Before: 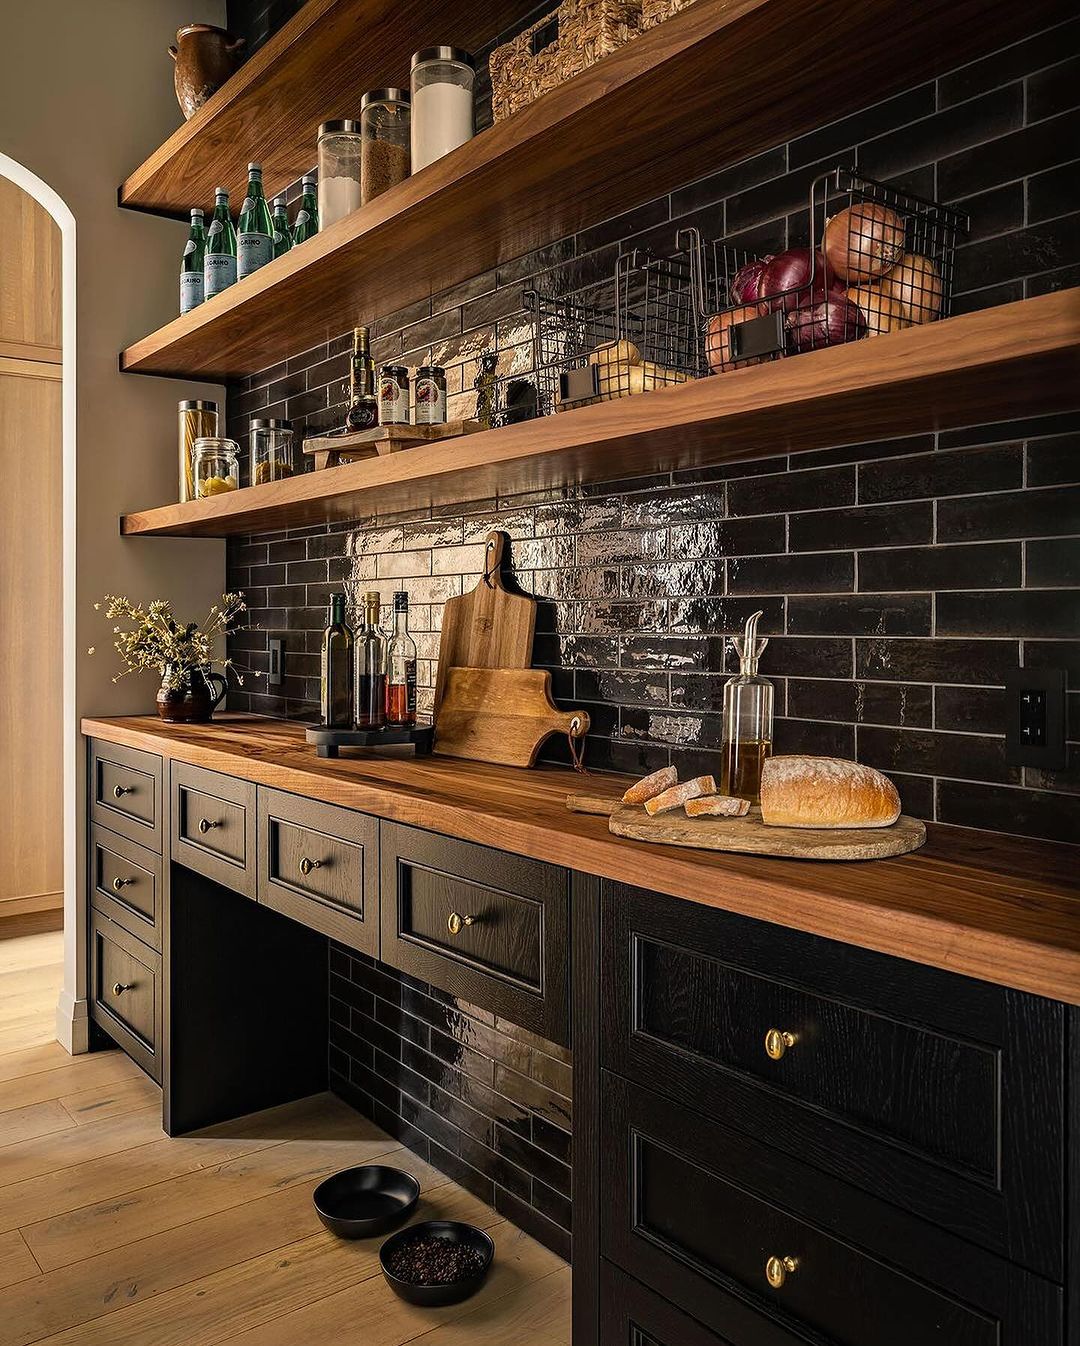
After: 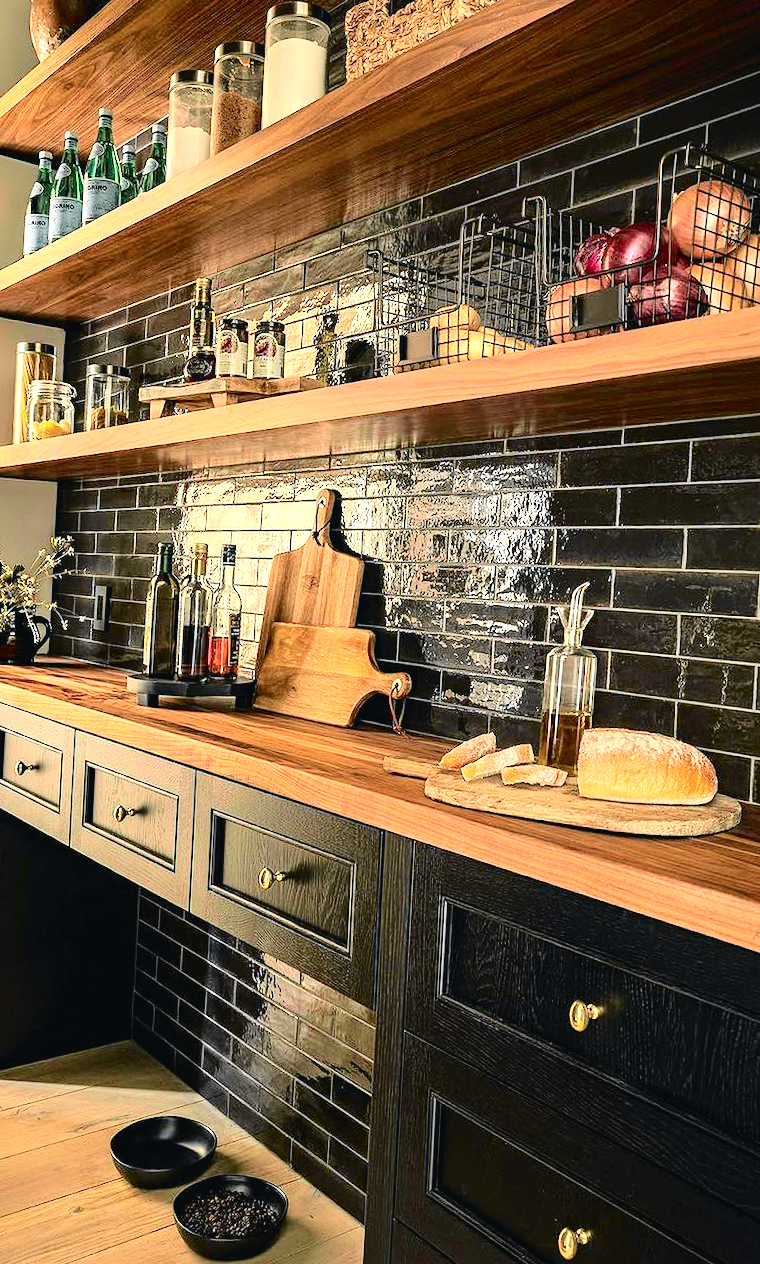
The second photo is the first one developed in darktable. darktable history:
tone curve: curves: ch0 [(0, 0.026) (0.104, 0.1) (0.233, 0.262) (0.398, 0.507) (0.498, 0.621) (0.65, 0.757) (0.835, 0.883) (1, 0.961)]; ch1 [(0, 0) (0.346, 0.307) (0.408, 0.369) (0.453, 0.457) (0.482, 0.476) (0.502, 0.498) (0.521, 0.503) (0.553, 0.554) (0.638, 0.646) (0.693, 0.727) (1, 1)]; ch2 [(0, 0) (0.366, 0.337) (0.434, 0.46) (0.485, 0.494) (0.5, 0.494) (0.511, 0.508) (0.537, 0.55) (0.579, 0.599) (0.663, 0.67) (1, 1)], color space Lab, independent channels, preserve colors none
crop and rotate: angle -3°, left 14.227%, top 0.04%, right 10.849%, bottom 0.027%
color balance rgb: global offset › luminance -0.496%, perceptual saturation grading › global saturation 0.981%
exposure: black level correction 0, exposure 1.199 EV, compensate highlight preservation false
